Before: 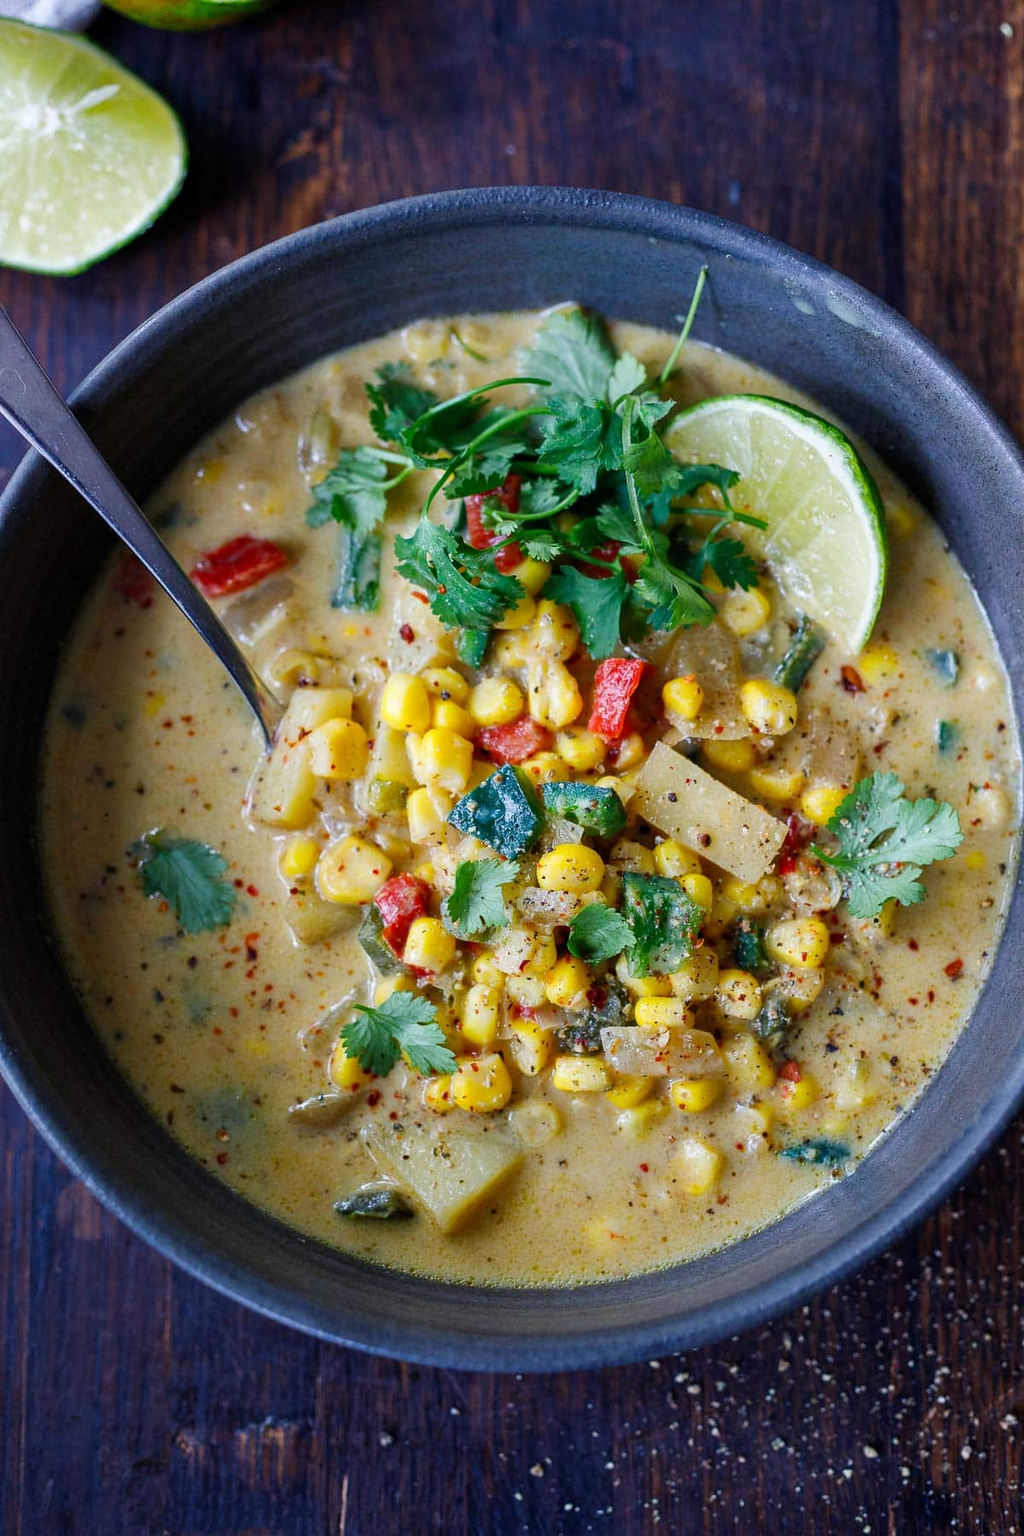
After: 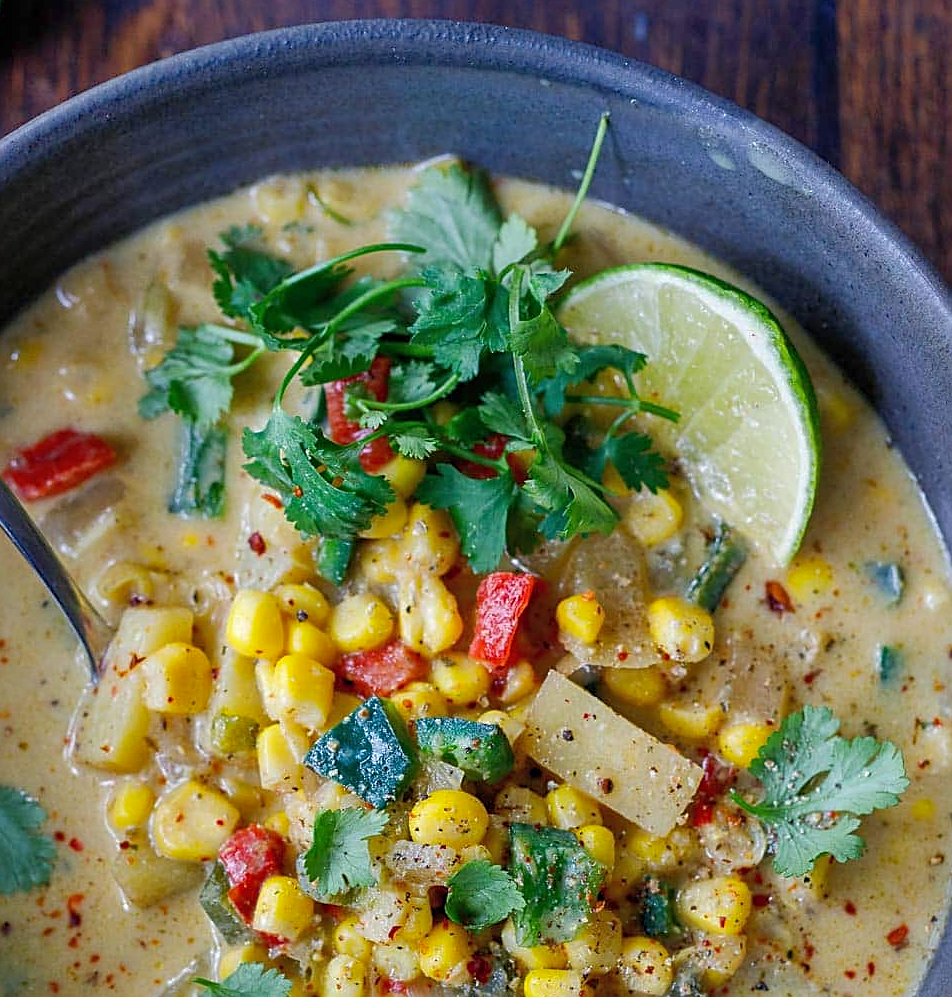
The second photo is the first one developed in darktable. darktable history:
sharpen: on, module defaults
crop: left 18.341%, top 11.1%, right 2.298%, bottom 33.494%
shadows and highlights: on, module defaults
